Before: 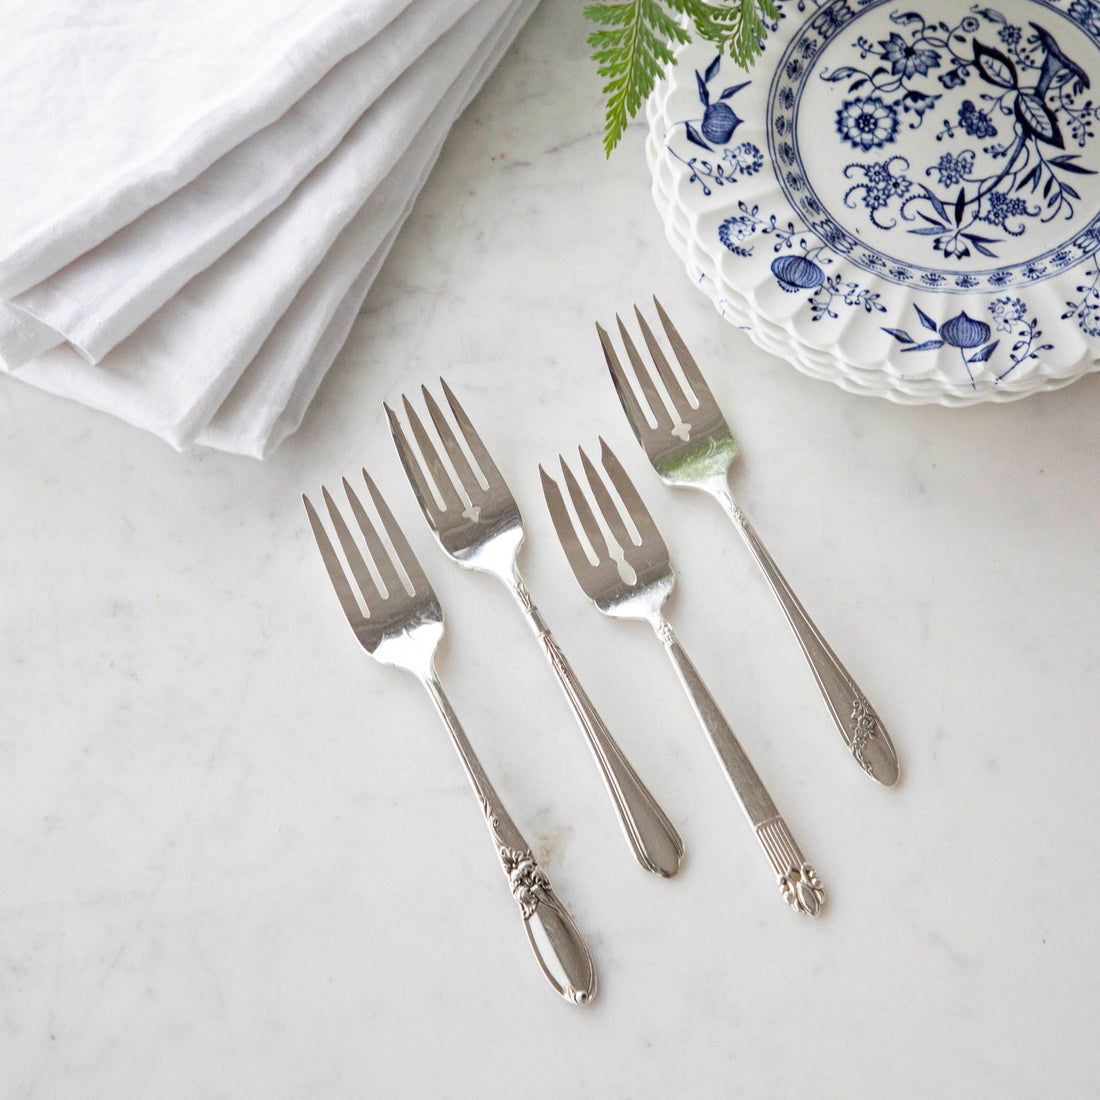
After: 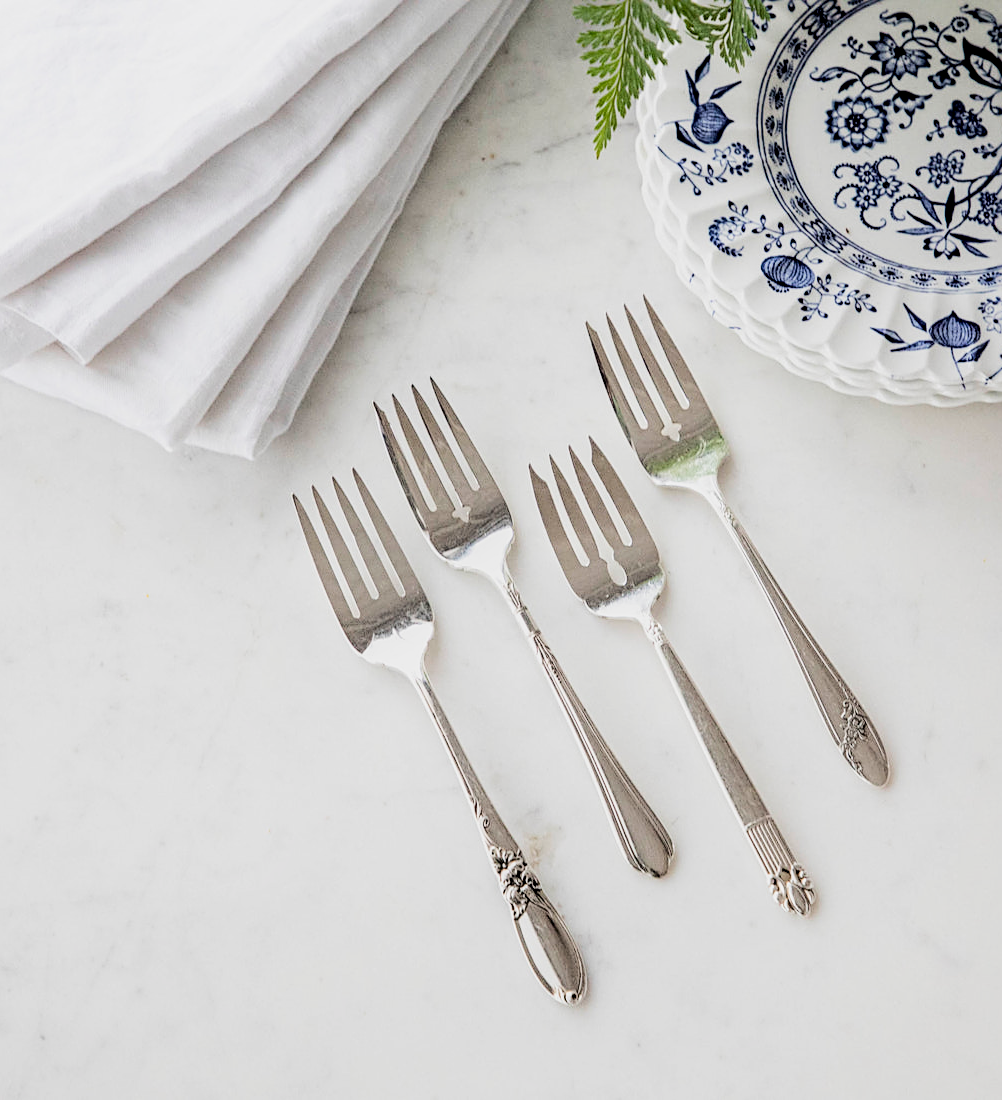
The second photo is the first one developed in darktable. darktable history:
crop and rotate: left 0.942%, right 7.964%
sharpen: on, module defaults
shadows and highlights: shadows -69.01, highlights 36.93, soften with gaussian
local contrast: shadows 90%, midtone range 0.497
filmic rgb: black relative exposure -5.04 EV, white relative exposure 3.99 EV, hardness 2.89, contrast 1.301, highlights saturation mix -31.26%
